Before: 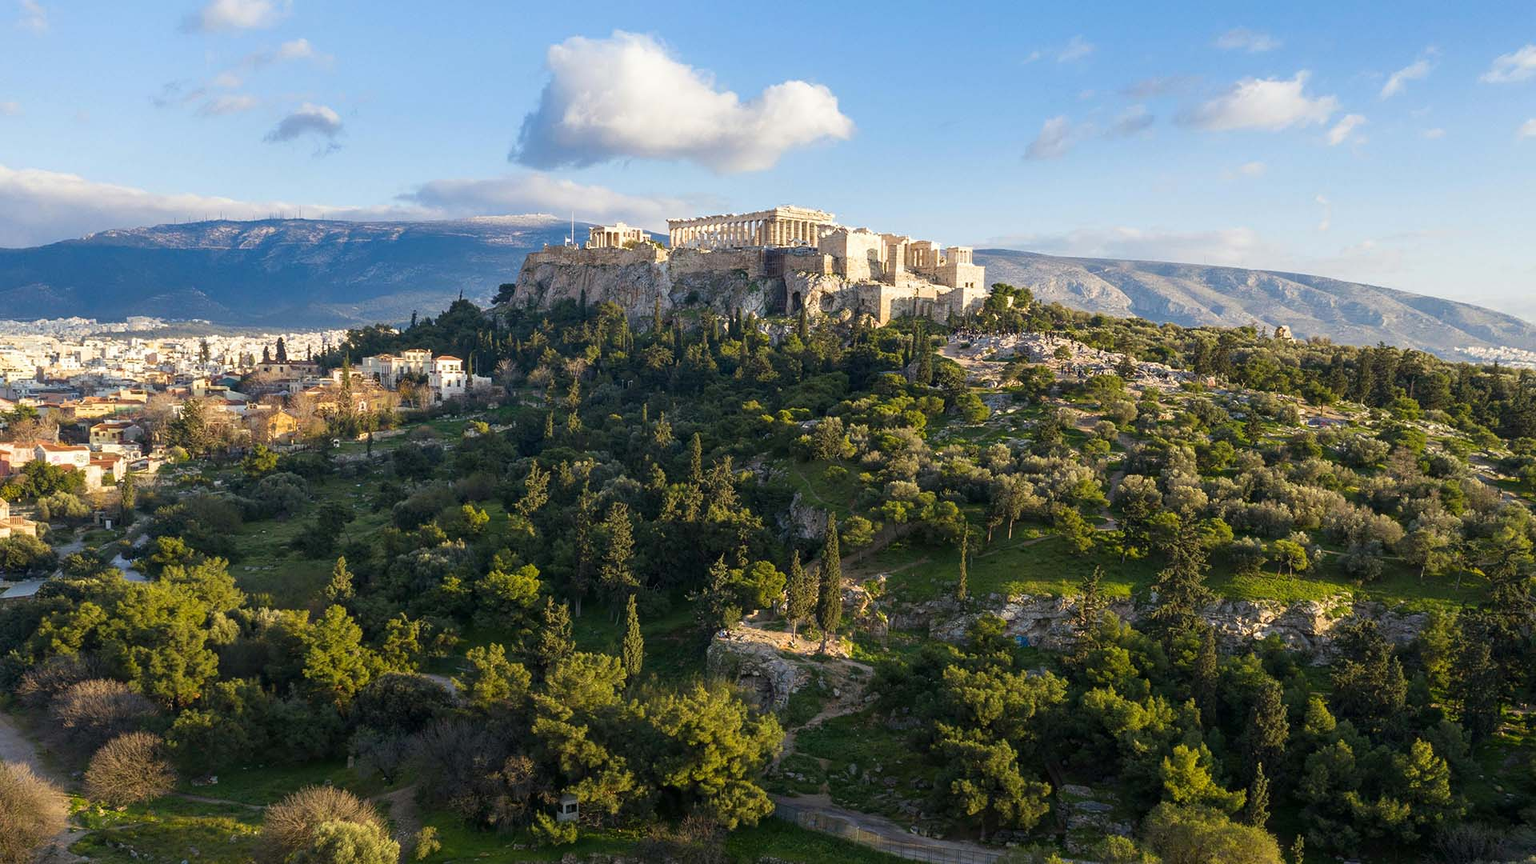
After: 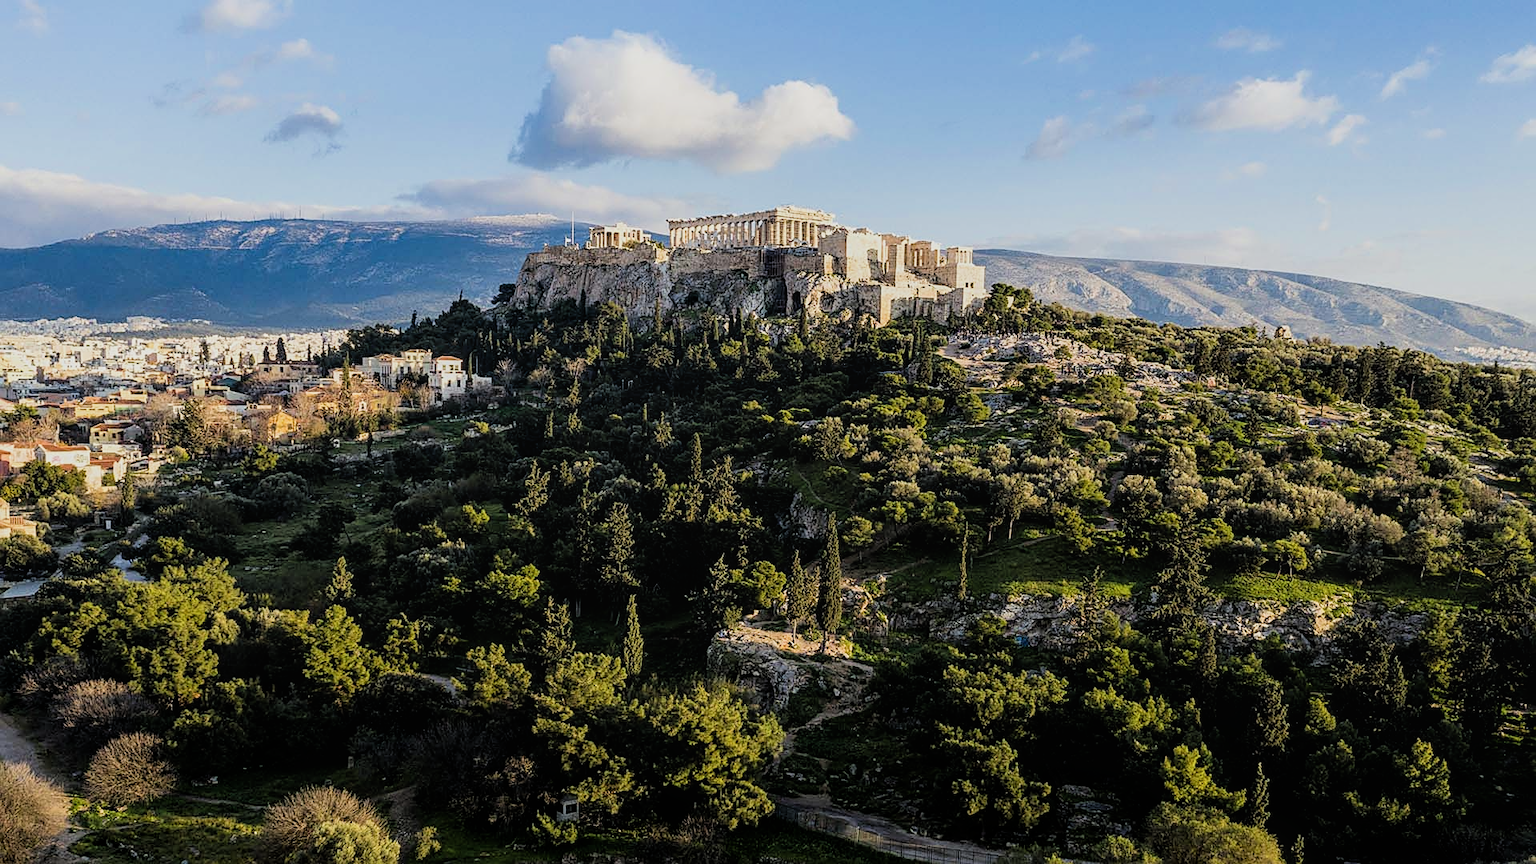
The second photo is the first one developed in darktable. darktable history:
filmic rgb: black relative exposure -5.05 EV, white relative exposure 3.96 EV, hardness 2.89, contrast 1.299
local contrast: detail 114%
sharpen: on, module defaults
